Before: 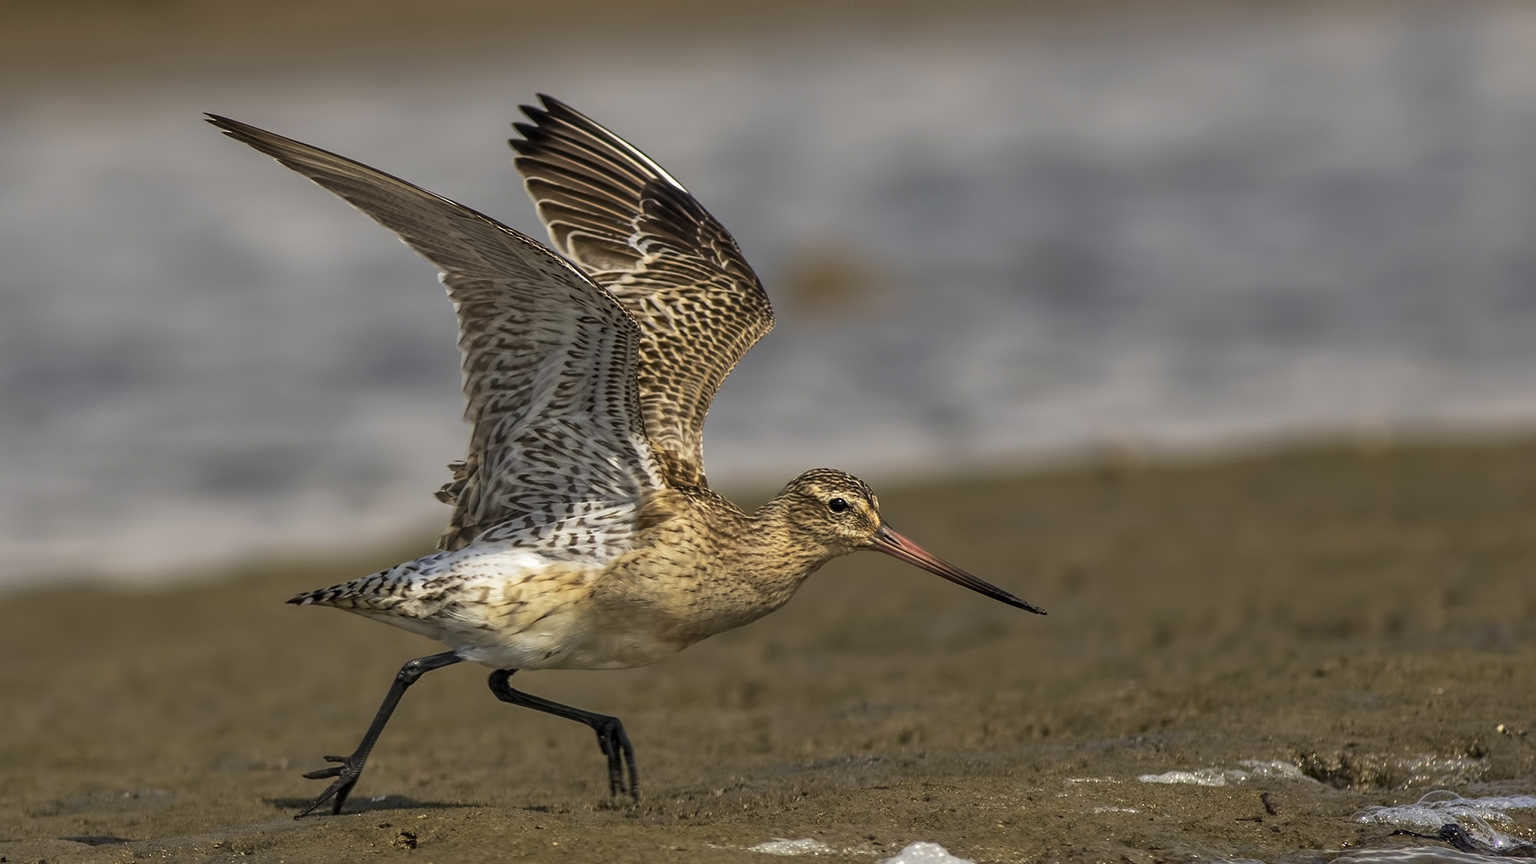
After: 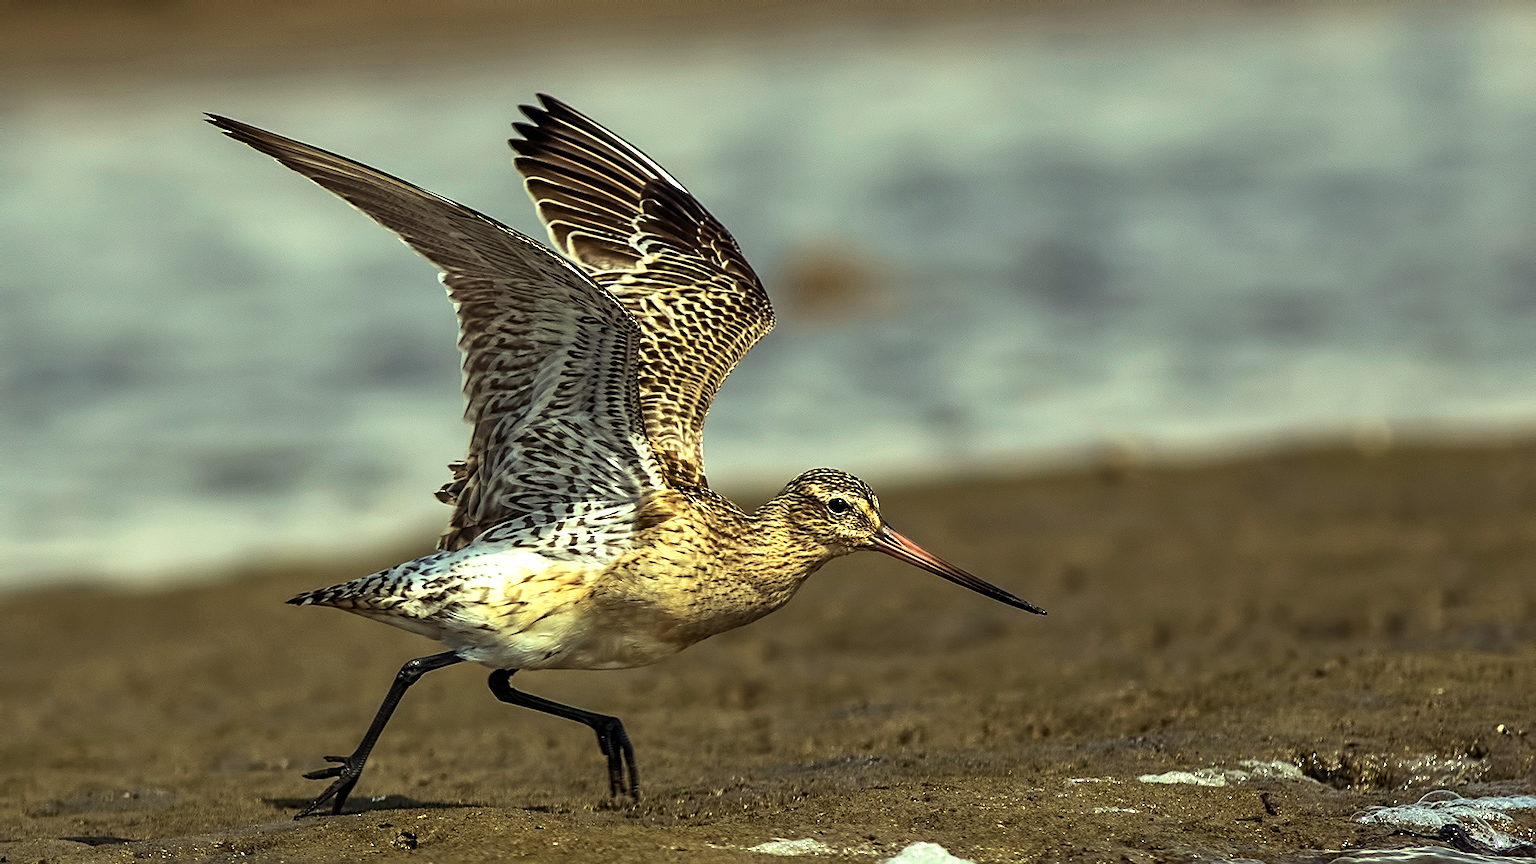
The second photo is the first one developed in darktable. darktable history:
color balance rgb: highlights gain › luminance 15.335%, highlights gain › chroma 7.111%, highlights gain › hue 123.7°, perceptual saturation grading › global saturation -1.125%, global vibrance 20%
sharpen: on, module defaults
tone equalizer: -8 EV -0.785 EV, -7 EV -0.704 EV, -6 EV -0.605 EV, -5 EV -0.424 EV, -3 EV 0.395 EV, -2 EV 0.6 EV, -1 EV 0.69 EV, +0 EV 0.775 EV, edges refinement/feathering 500, mask exposure compensation -1.57 EV, preserve details no
